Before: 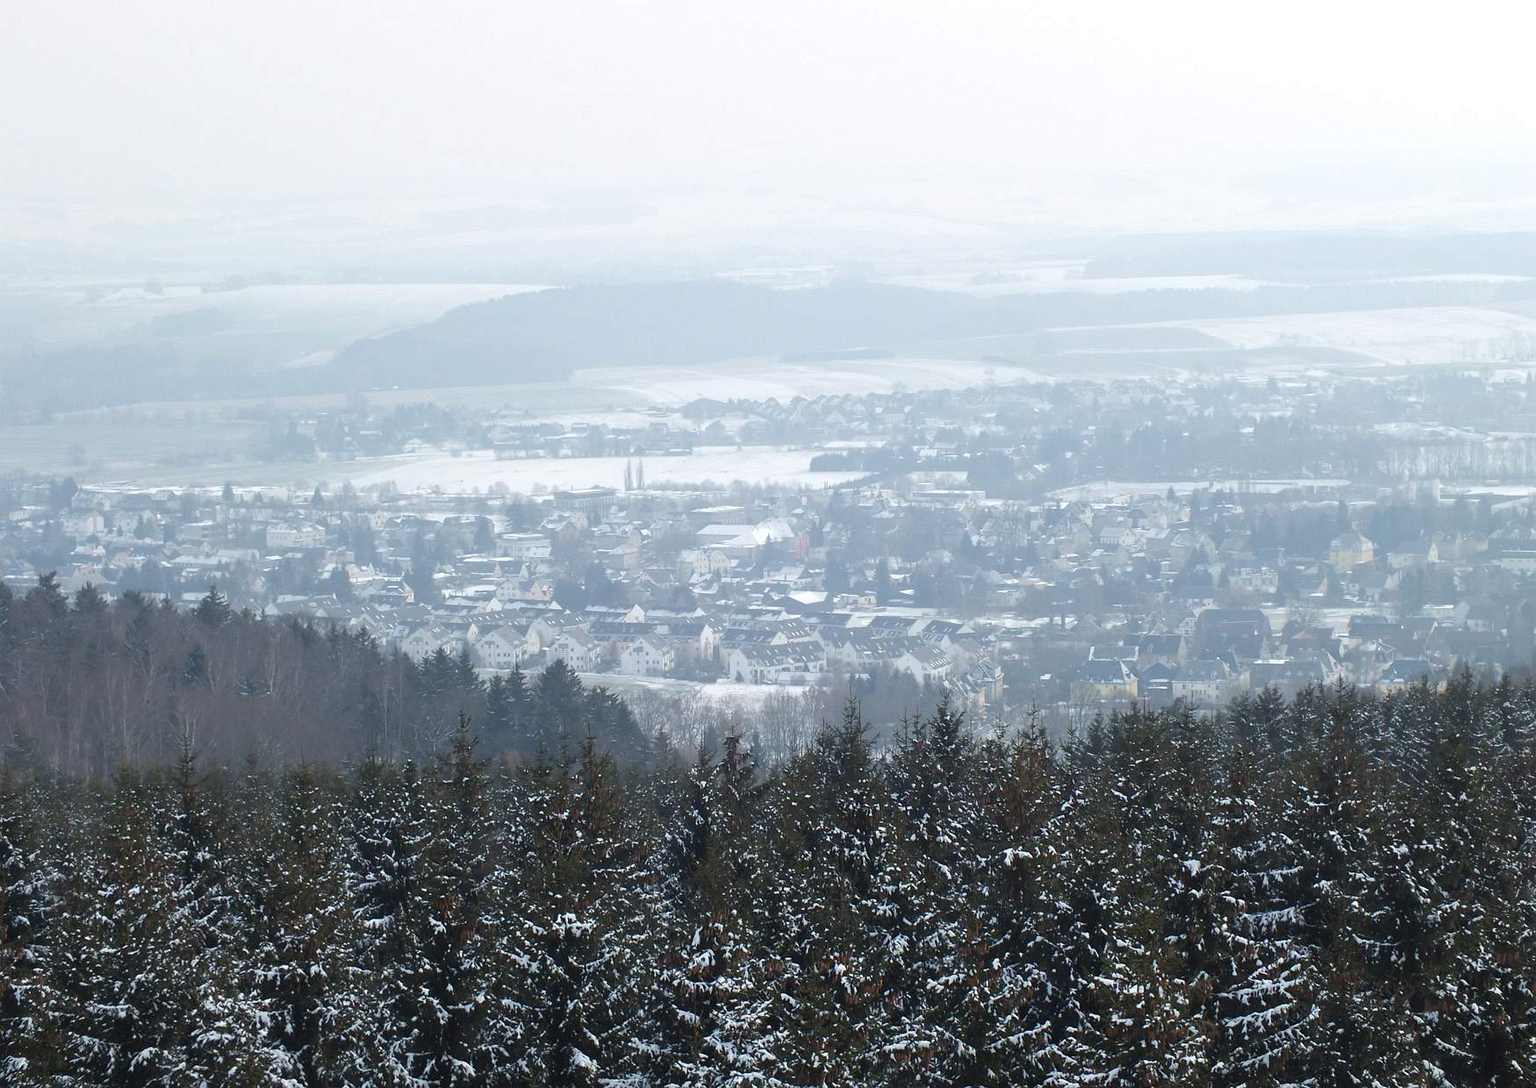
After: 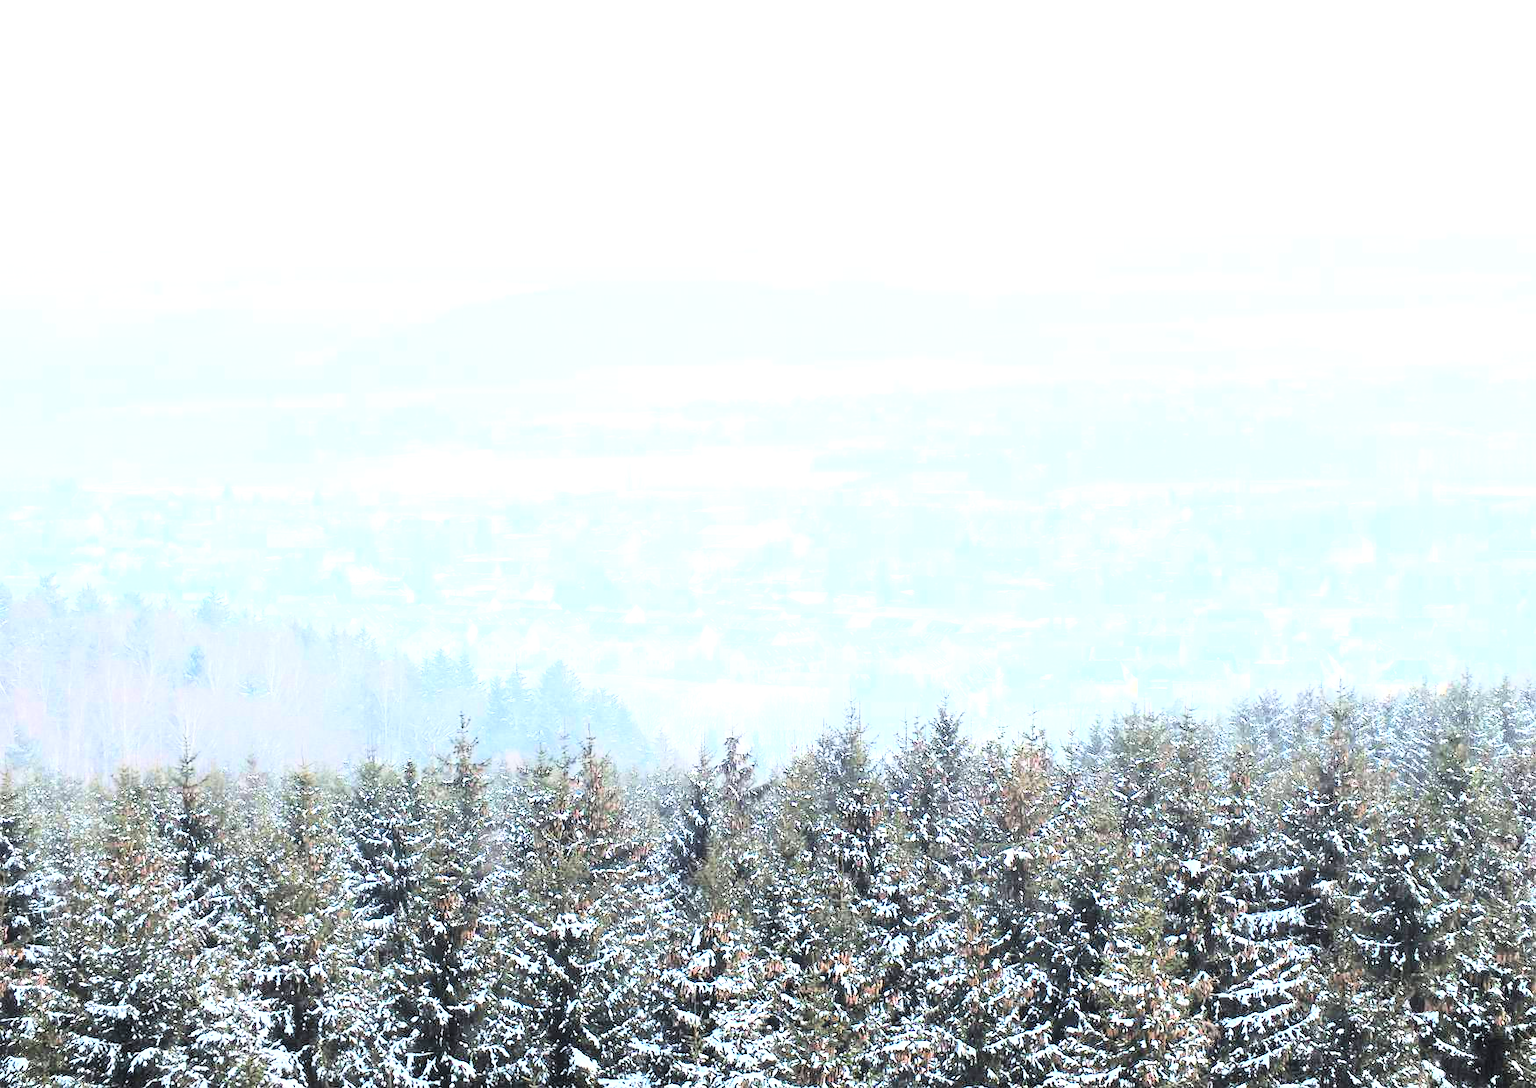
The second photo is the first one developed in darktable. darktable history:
rgb curve: curves: ch0 [(0, 0) (0.21, 0.15) (0.24, 0.21) (0.5, 0.75) (0.75, 0.96) (0.89, 0.99) (1, 1)]; ch1 [(0, 0.02) (0.21, 0.13) (0.25, 0.2) (0.5, 0.67) (0.75, 0.9) (0.89, 0.97) (1, 1)]; ch2 [(0, 0.02) (0.21, 0.13) (0.25, 0.2) (0.5, 0.67) (0.75, 0.9) (0.89, 0.97) (1, 1)], compensate middle gray true
exposure: exposure 2.003 EV, compensate highlight preservation false
